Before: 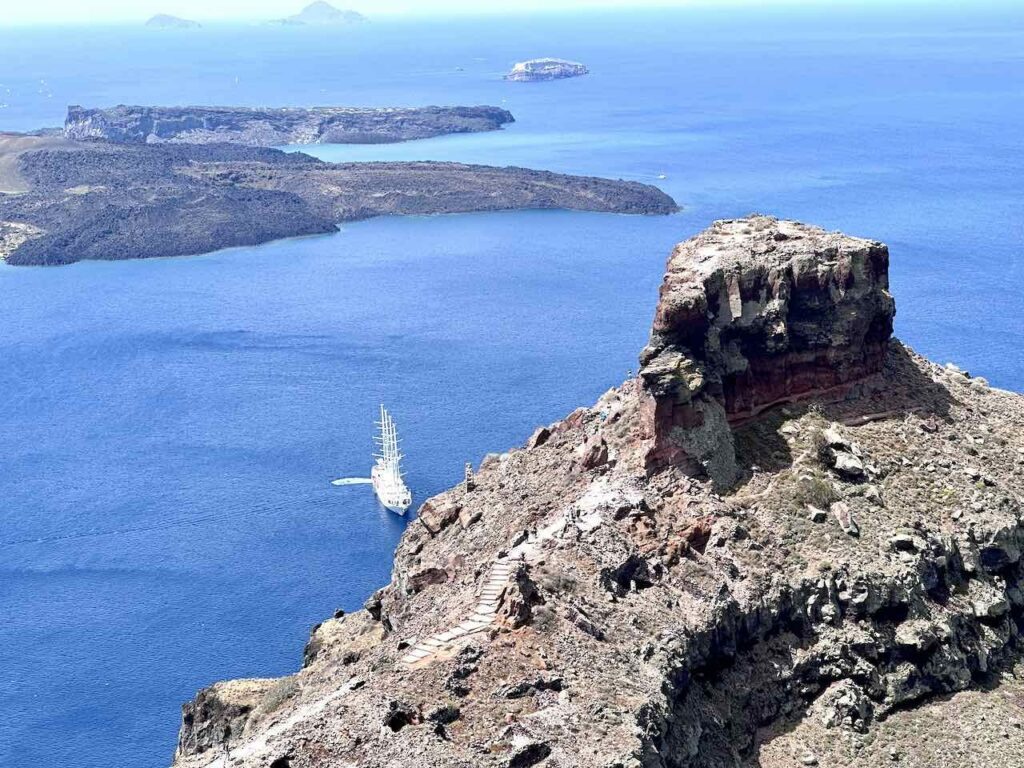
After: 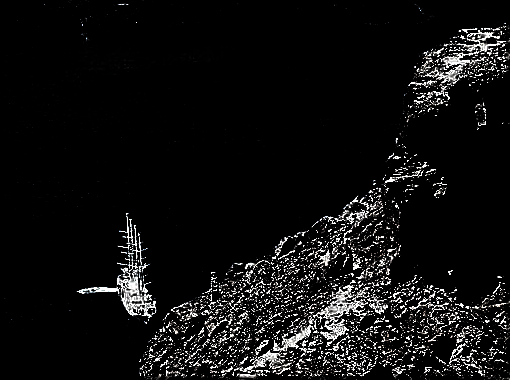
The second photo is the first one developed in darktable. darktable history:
local contrast: mode bilateral grid, contrast 20, coarseness 50, detail 132%, midtone range 0.2
levels: levels [0.721, 0.937, 0.997]
contrast brightness saturation: saturation -0.06
sharpen: radius 1.408, amount 1.245, threshold 0.662
crop: left 24.991%, top 24.945%, right 25.186%, bottom 25.461%
